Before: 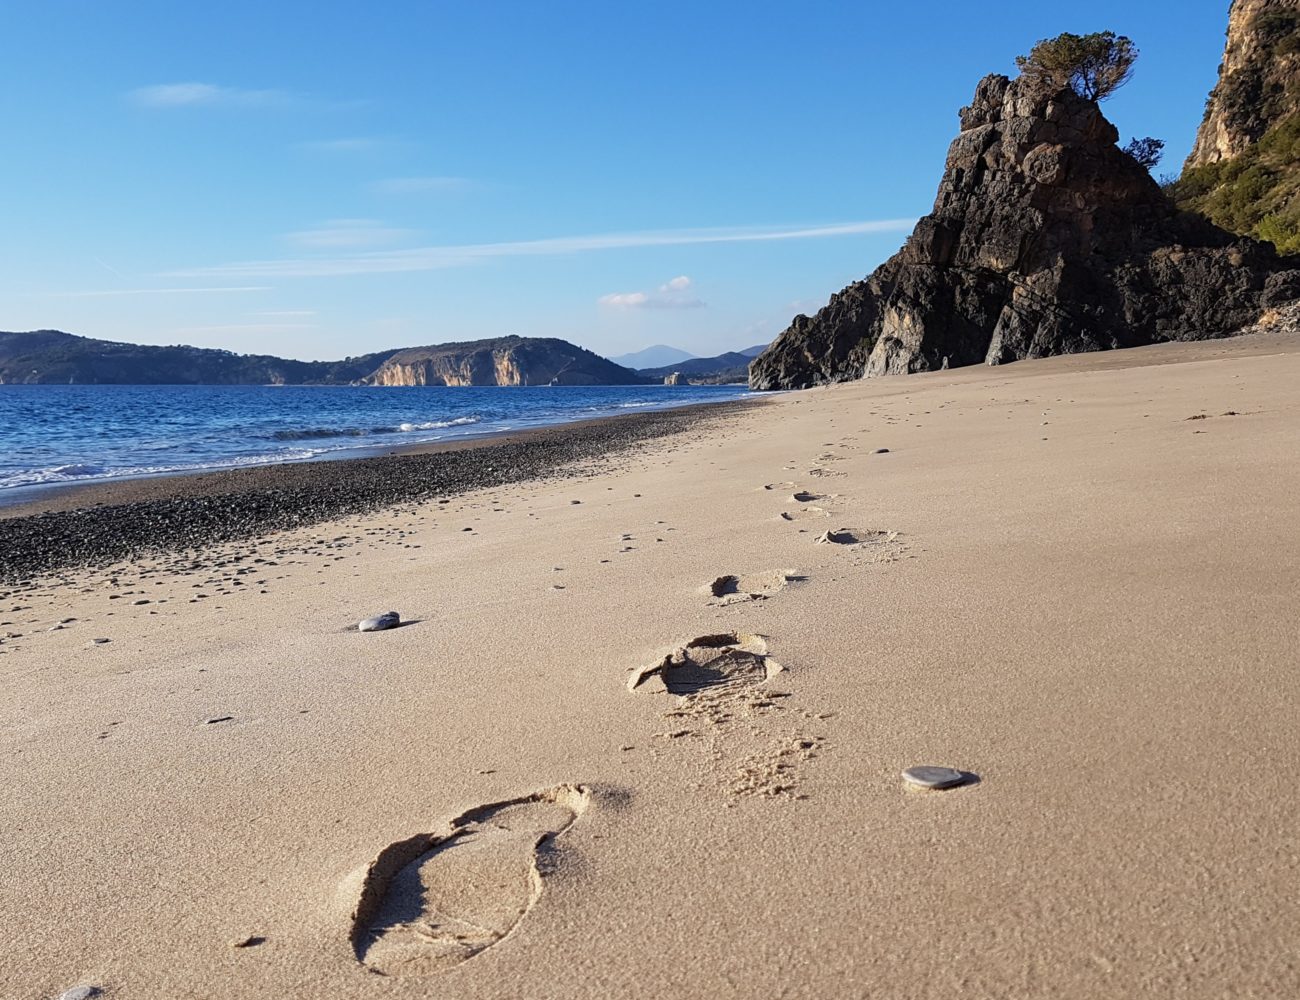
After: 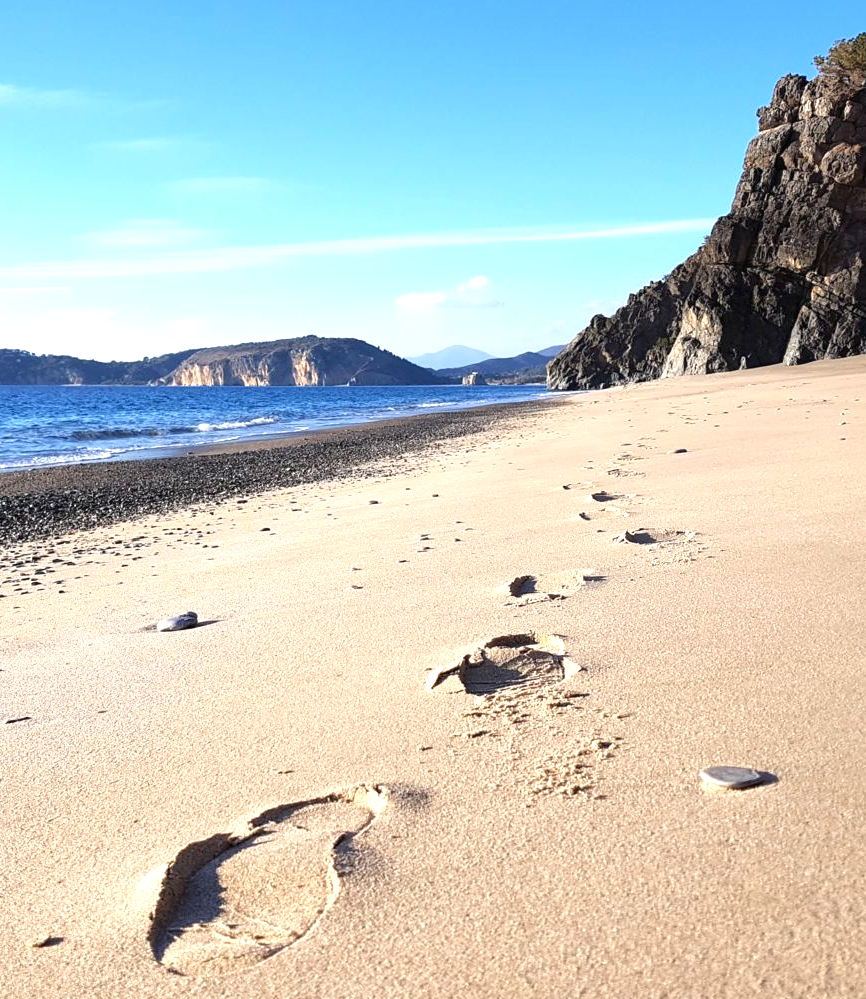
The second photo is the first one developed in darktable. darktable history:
exposure: black level correction 0, exposure 0.896 EV, compensate highlight preservation false
crop and rotate: left 15.598%, right 17.78%
